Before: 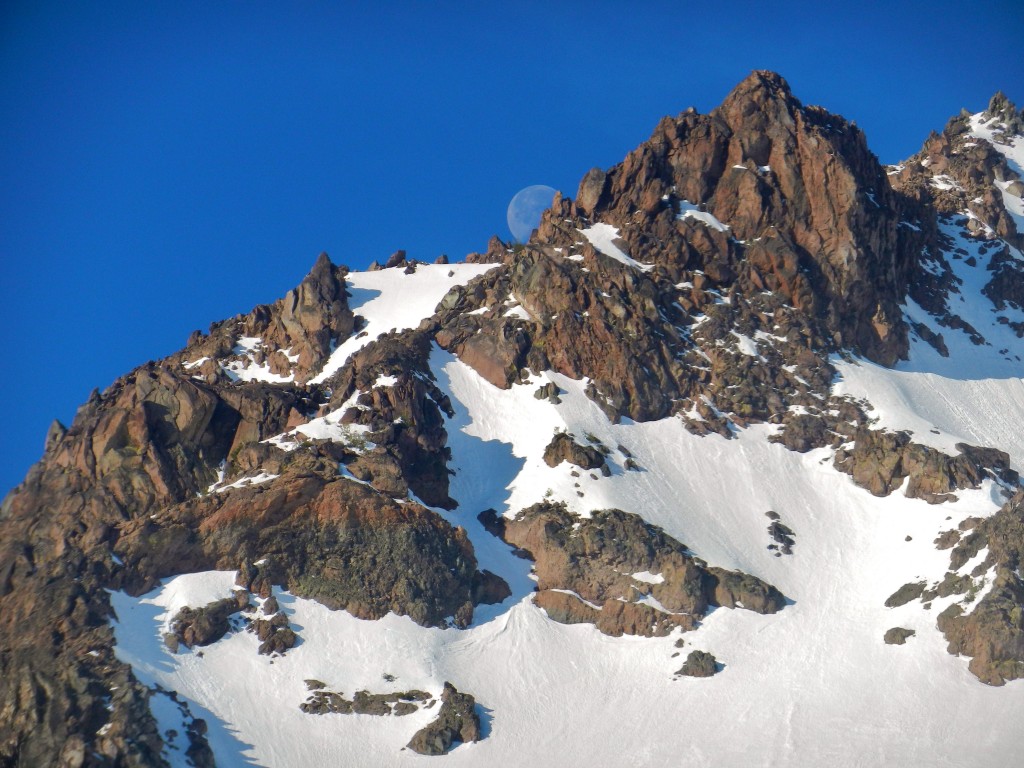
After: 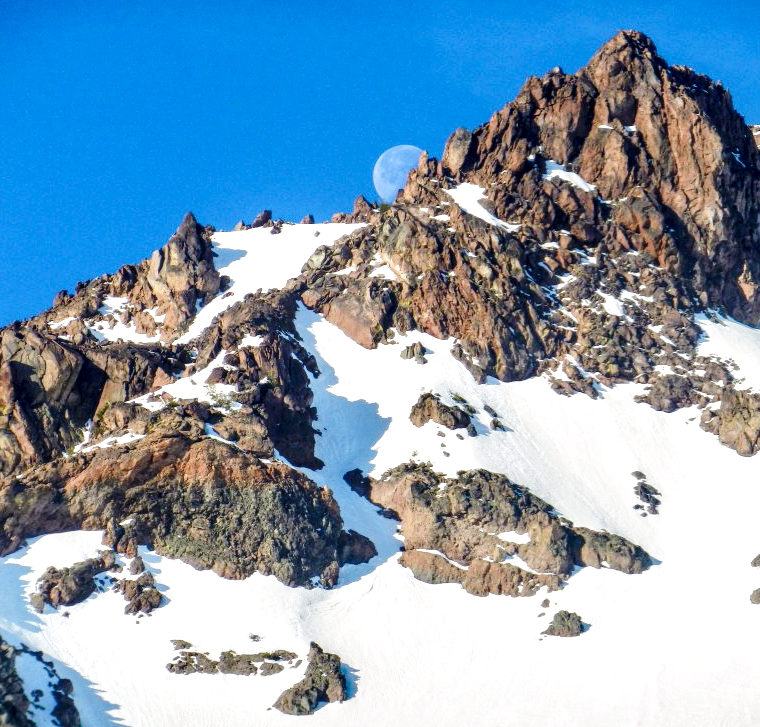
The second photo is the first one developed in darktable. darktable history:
local contrast: detail 150%
crop and rotate: left 13.15%, top 5.251%, right 12.609%
base curve: curves: ch0 [(0, 0) (0.032, 0.037) (0.105, 0.228) (0.435, 0.76) (0.856, 0.983) (1, 1)], preserve colors none
